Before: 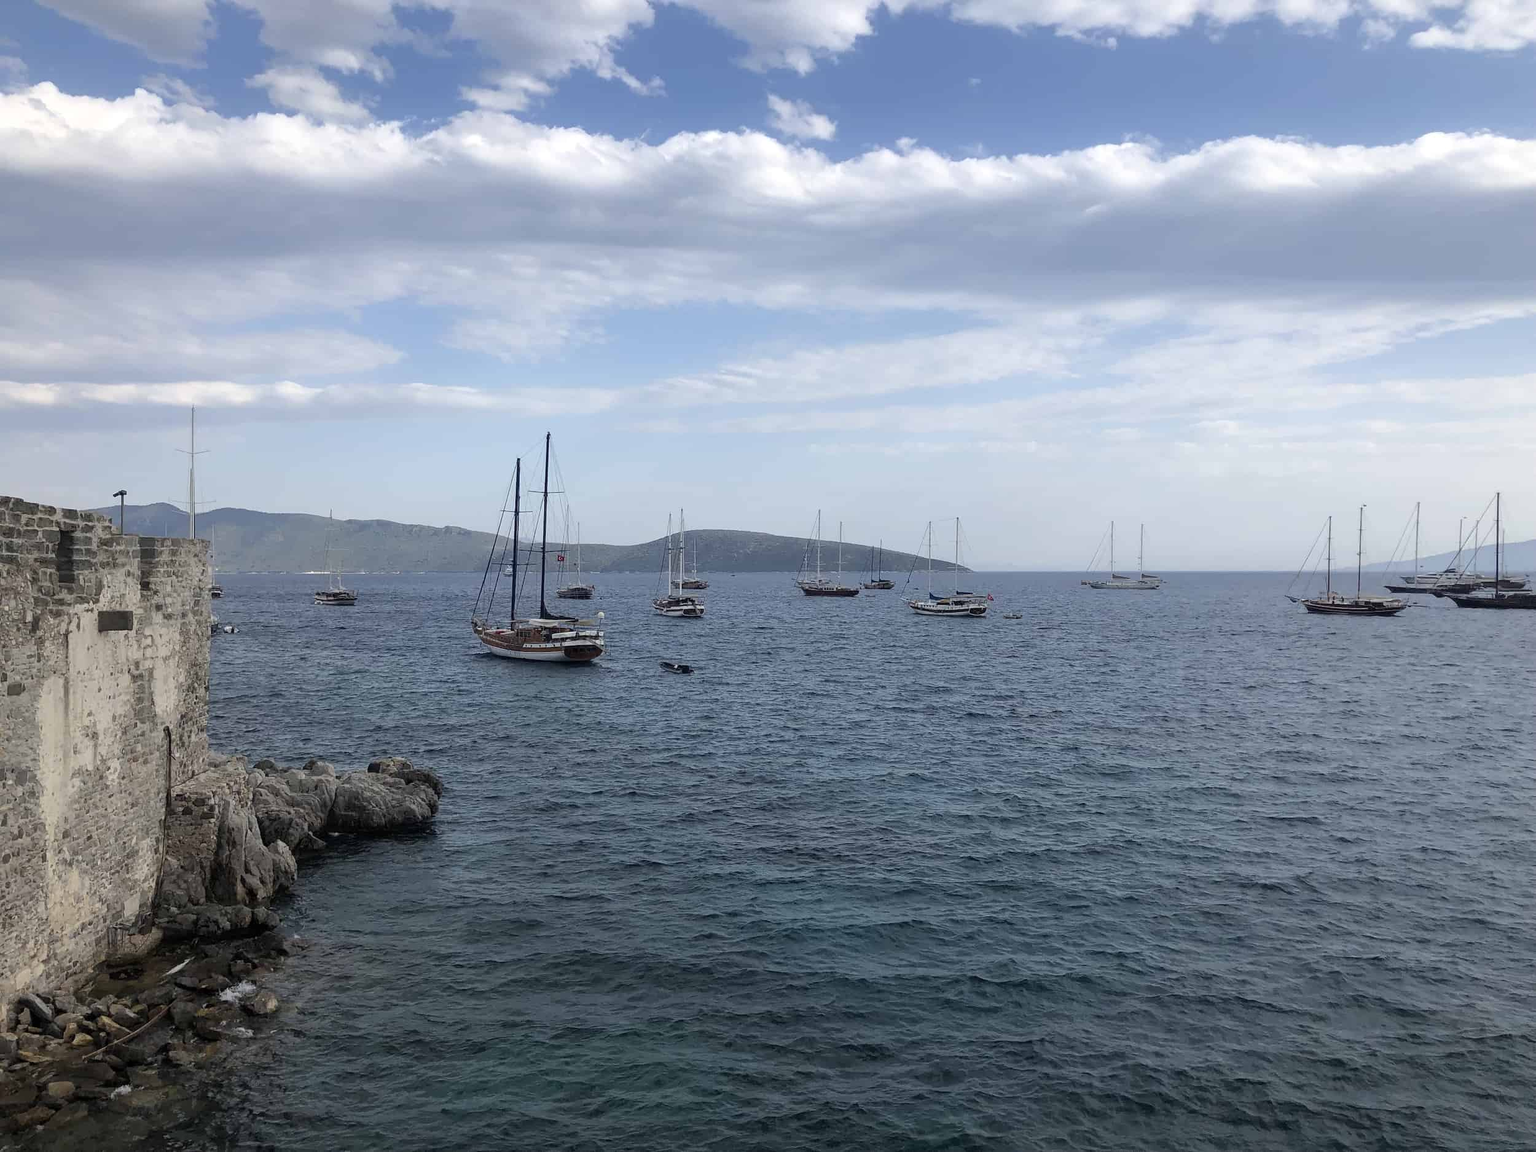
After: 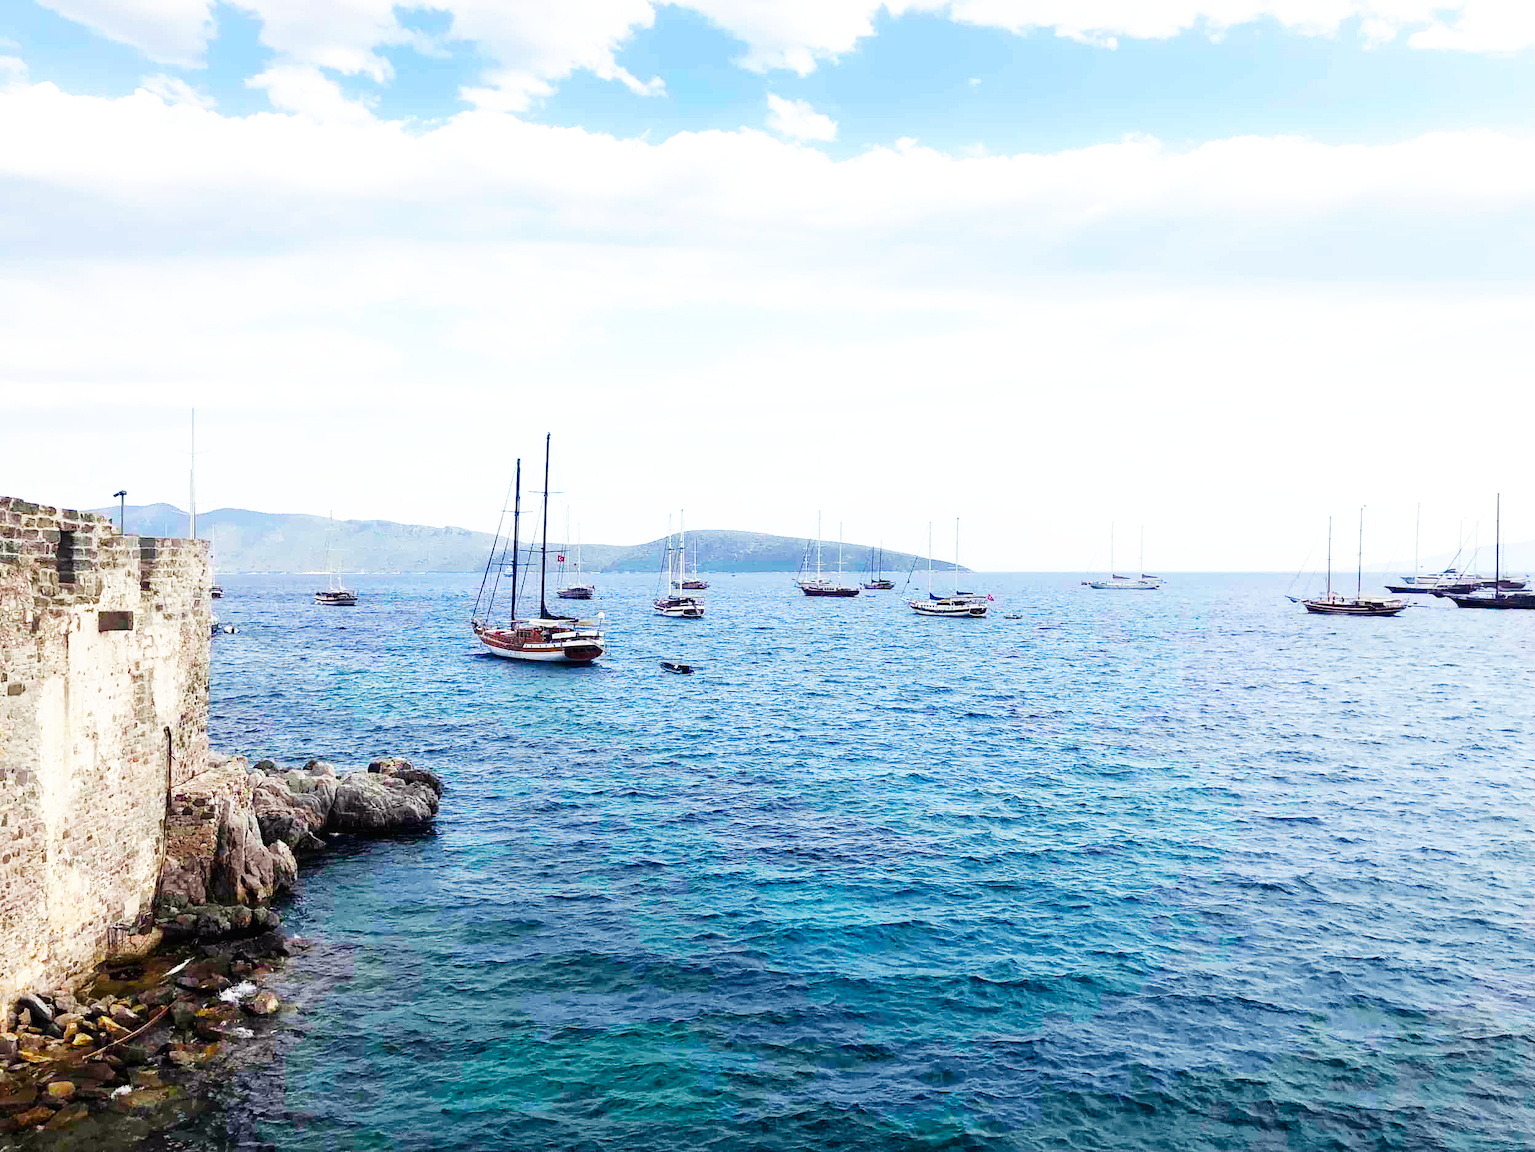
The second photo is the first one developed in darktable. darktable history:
contrast equalizer: octaves 7, y [[0.524 ×6], [0.512 ×6], [0.379 ×6], [0 ×6], [0 ×6]], mix -0.107
base curve: curves: ch0 [(0, 0) (0.007, 0.004) (0.027, 0.03) (0.046, 0.07) (0.207, 0.54) (0.442, 0.872) (0.673, 0.972) (1, 1)], preserve colors none
color balance rgb: shadows lift › chroma 2.008%, shadows lift › hue 50.2°, power › chroma 0.504%, power › hue 261.61°, highlights gain › luminance 7.206%, highlights gain › chroma 1.886%, highlights gain › hue 90.32°, perceptual saturation grading › global saturation 35.172%, perceptual saturation grading › highlights -29.853%, perceptual saturation grading › shadows 34.775%, perceptual brilliance grading › global brilliance 12.719%, global vibrance 19.634%
